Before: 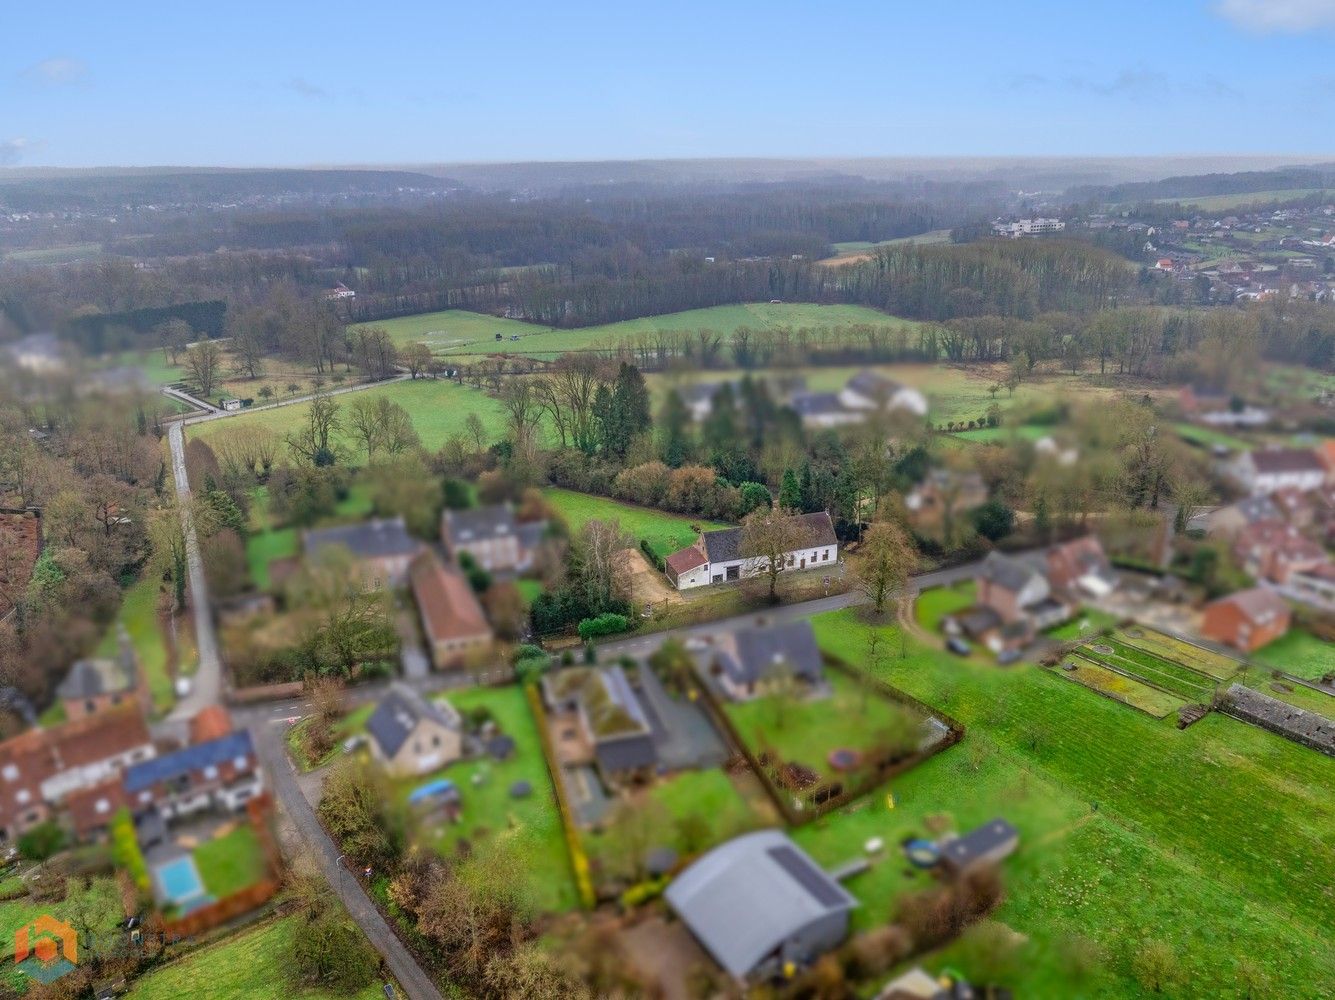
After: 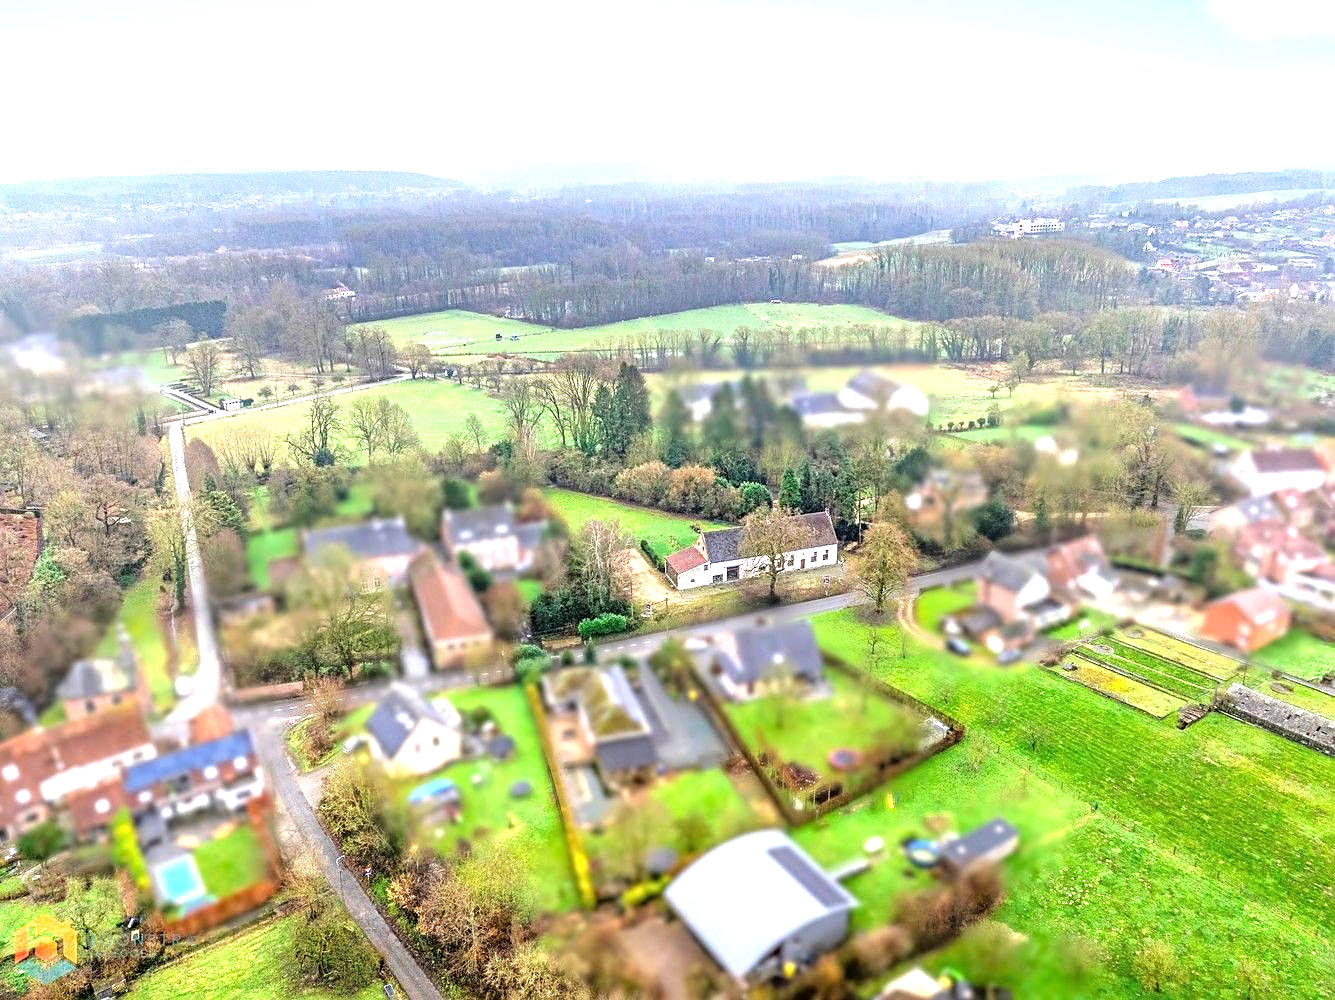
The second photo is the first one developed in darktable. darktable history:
exposure: black level correction 0, exposure 0.697 EV, compensate exposure bias true, compensate highlight preservation false
sharpen: on, module defaults
tone equalizer: -8 EV -1.11 EV, -7 EV -1.01 EV, -6 EV -0.862 EV, -5 EV -0.581 EV, -3 EV 0.574 EV, -2 EV 0.858 EV, -1 EV 1 EV, +0 EV 1.08 EV
